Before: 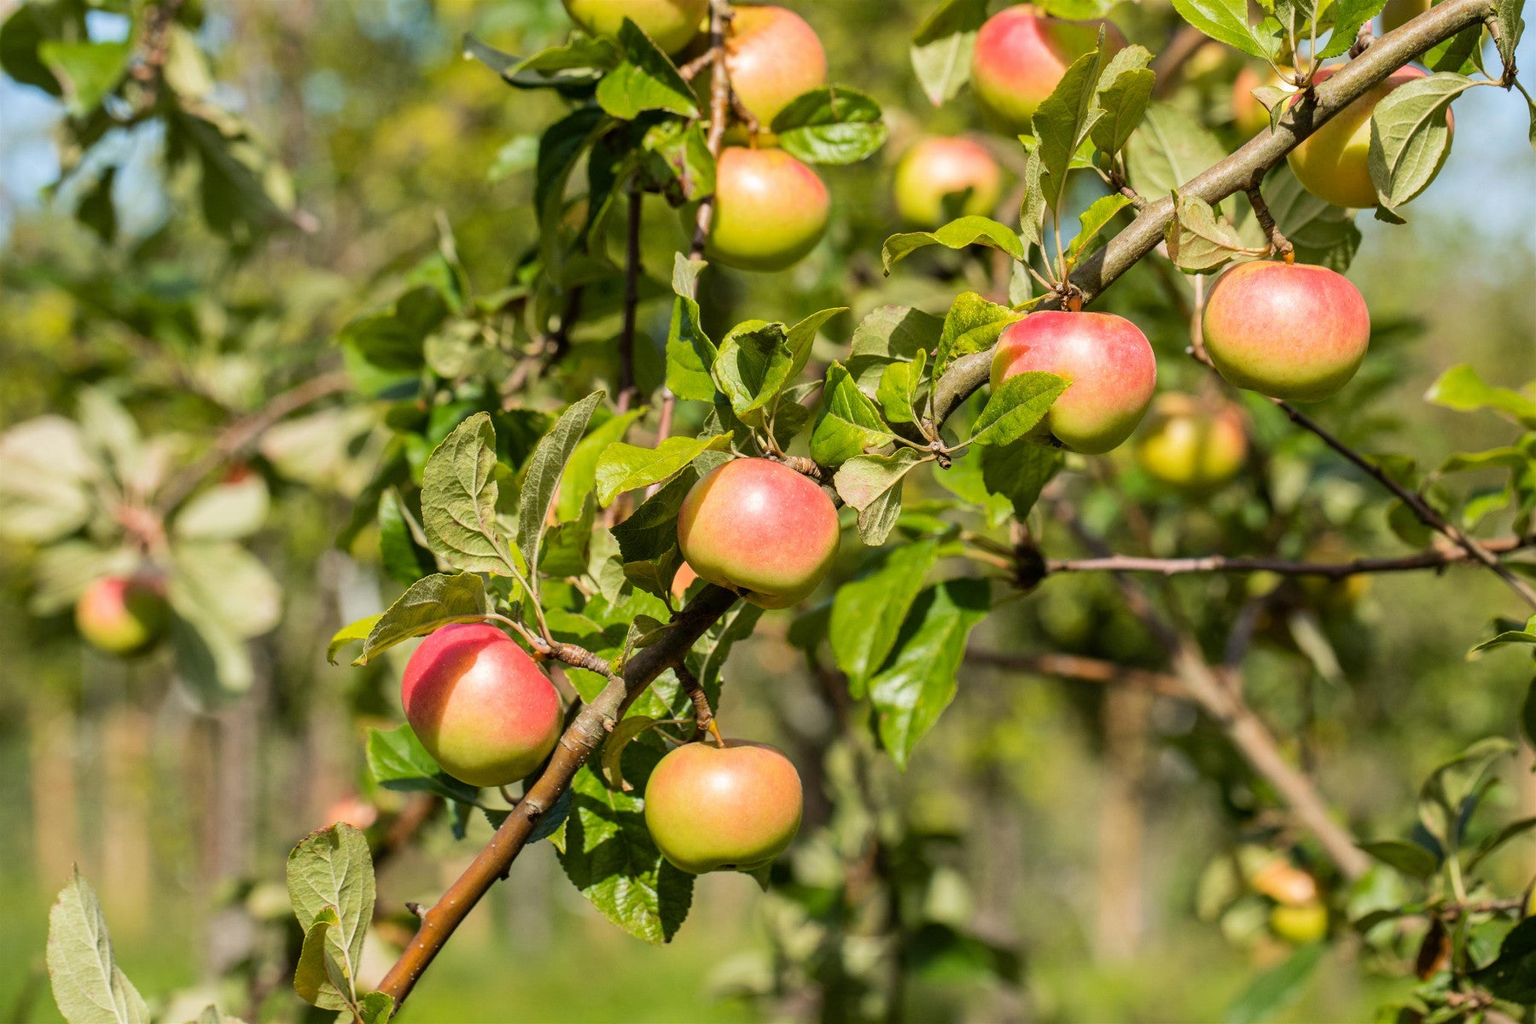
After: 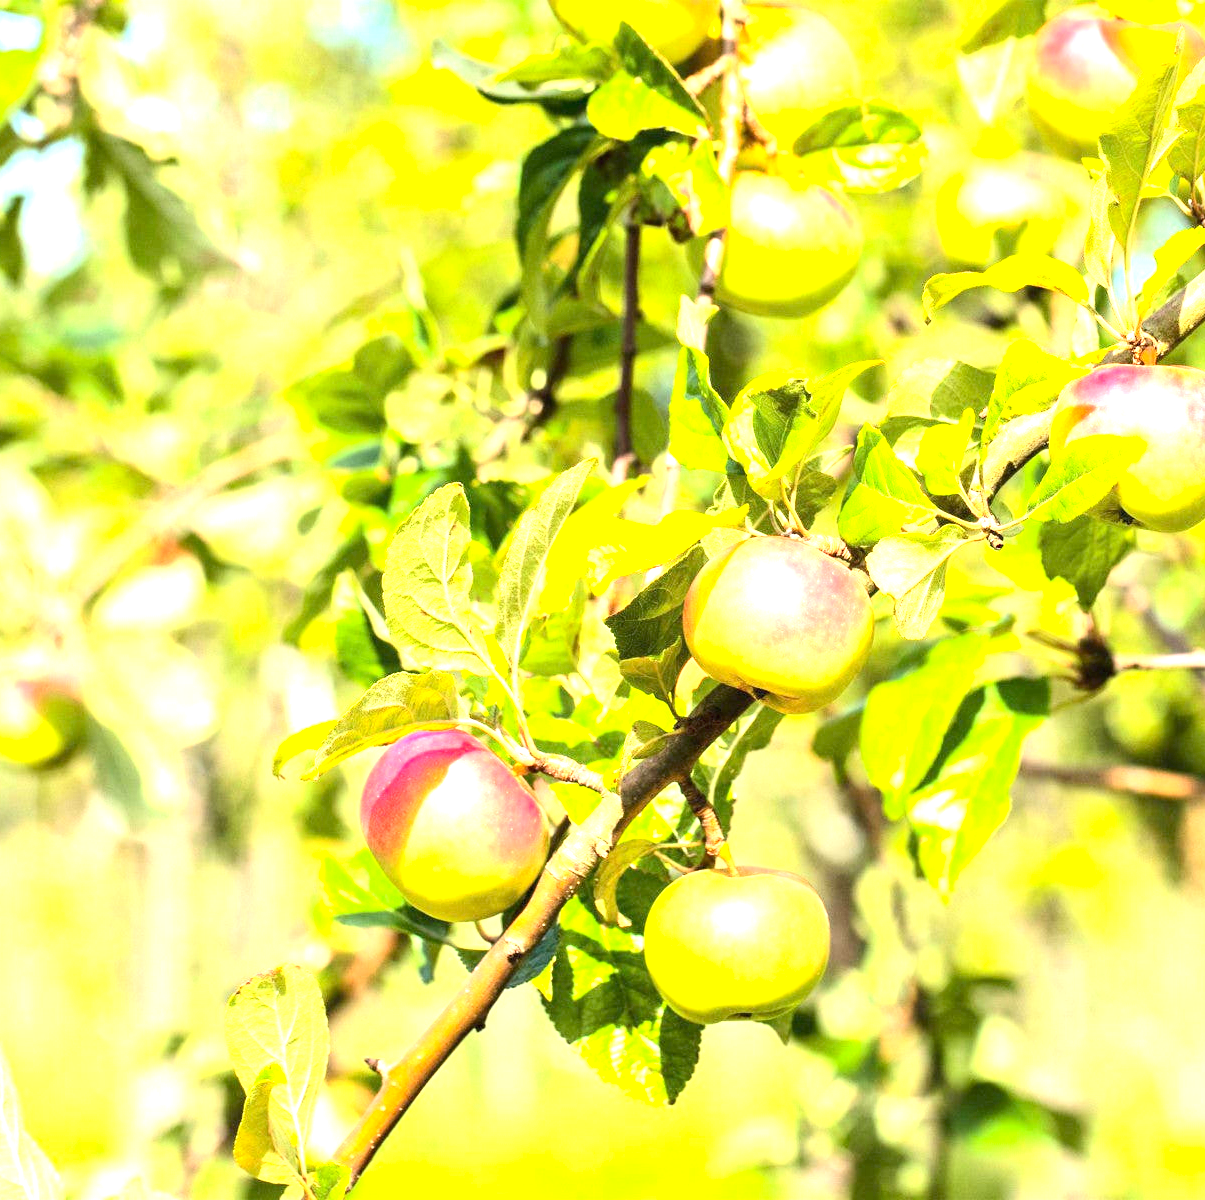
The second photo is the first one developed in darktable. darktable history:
crop and rotate: left 6.184%, right 26.823%
contrast brightness saturation: contrast 0.199, brightness 0.152, saturation 0.136
levels: black 0.019%, levels [0, 0.476, 0.951]
exposure: exposure 2.017 EV, compensate highlight preservation false
